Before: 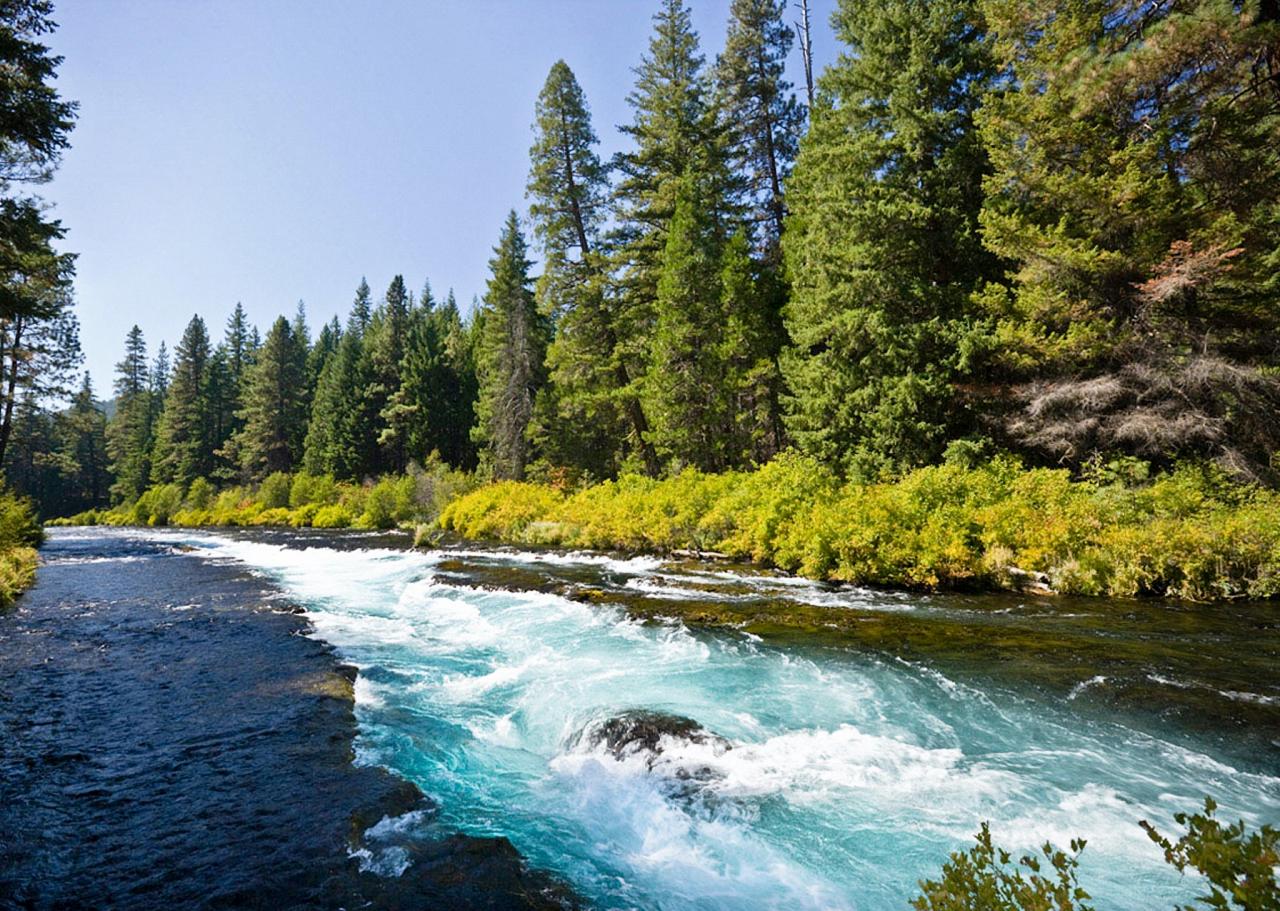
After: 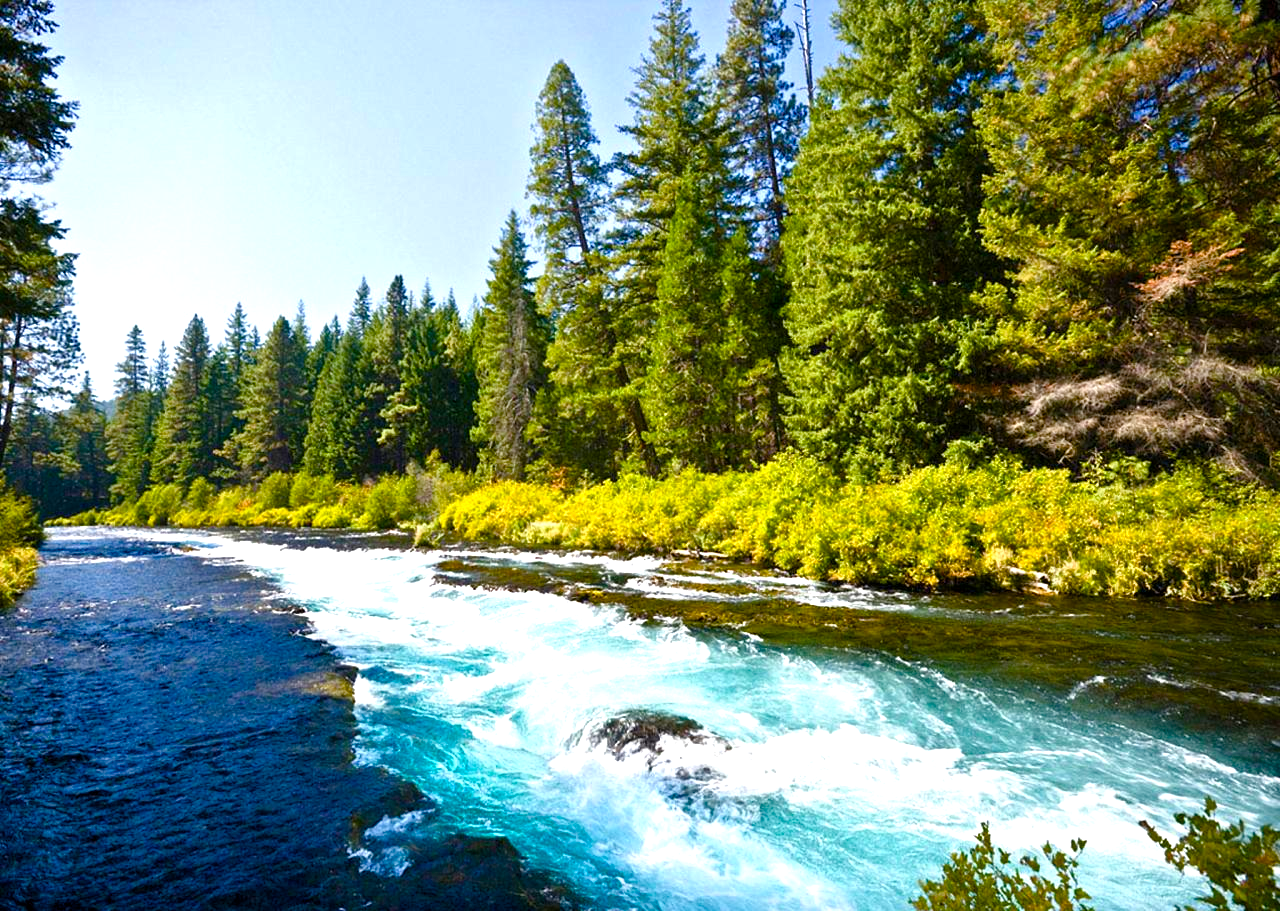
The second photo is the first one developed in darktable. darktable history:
color balance rgb: linear chroma grading › shadows -2.2%, linear chroma grading › highlights -15%, linear chroma grading › global chroma -10%, linear chroma grading › mid-tones -10%, perceptual saturation grading › global saturation 45%, perceptual saturation grading › highlights -50%, perceptual saturation grading › shadows 30%, perceptual brilliance grading › global brilliance 18%, global vibrance 45%
tone equalizer: on, module defaults
